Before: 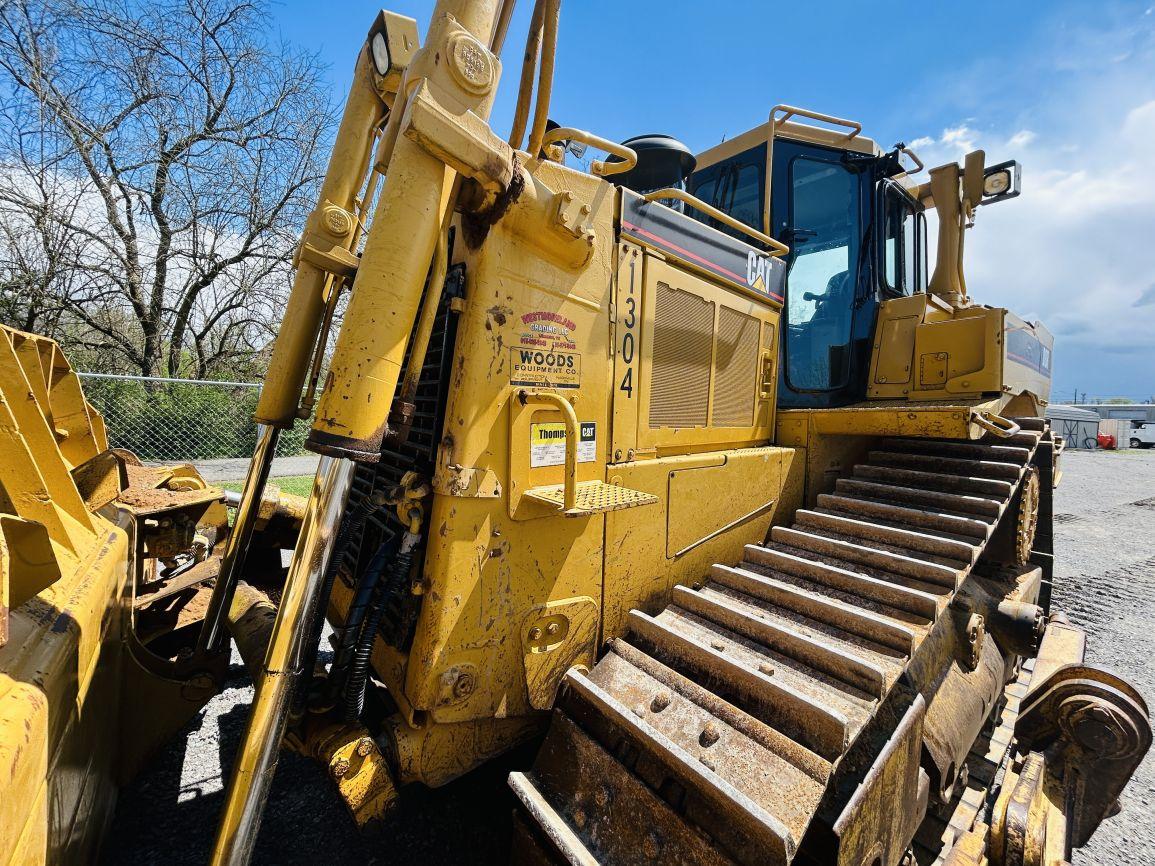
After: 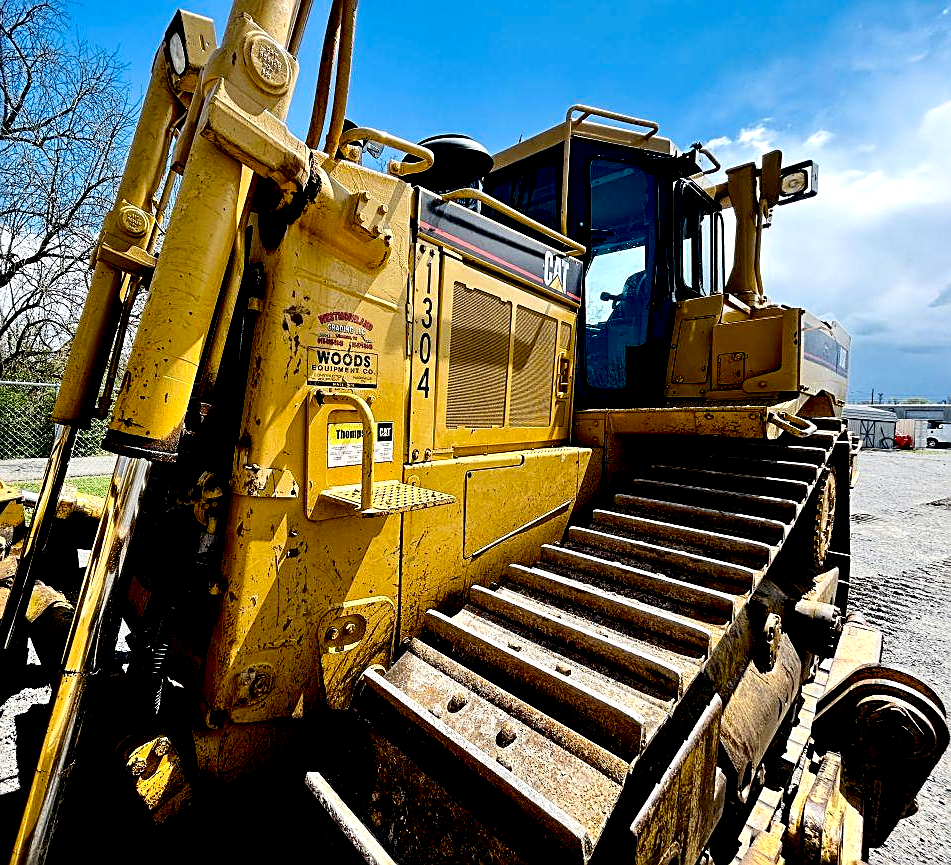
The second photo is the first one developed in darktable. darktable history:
color zones: curves: ch0 [(0, 0.5) (0.143, 0.5) (0.286, 0.5) (0.429, 0.5) (0.571, 0.5) (0.714, 0.476) (0.857, 0.5) (1, 0.5)]; ch2 [(0, 0.5) (0.143, 0.5) (0.286, 0.5) (0.429, 0.5) (0.571, 0.5) (0.714, 0.487) (0.857, 0.5) (1, 0.5)]
sharpen: on, module defaults
crop: left 17.644%, bottom 0.035%
exposure: black level correction 0.045, exposure -0.234 EV, compensate highlight preservation false
tone equalizer: -8 EV -0.726 EV, -7 EV -0.674 EV, -6 EV -0.618 EV, -5 EV -0.38 EV, -3 EV 0.388 EV, -2 EV 0.6 EV, -1 EV 0.679 EV, +0 EV 0.753 EV, edges refinement/feathering 500, mask exposure compensation -1.57 EV, preserve details no
